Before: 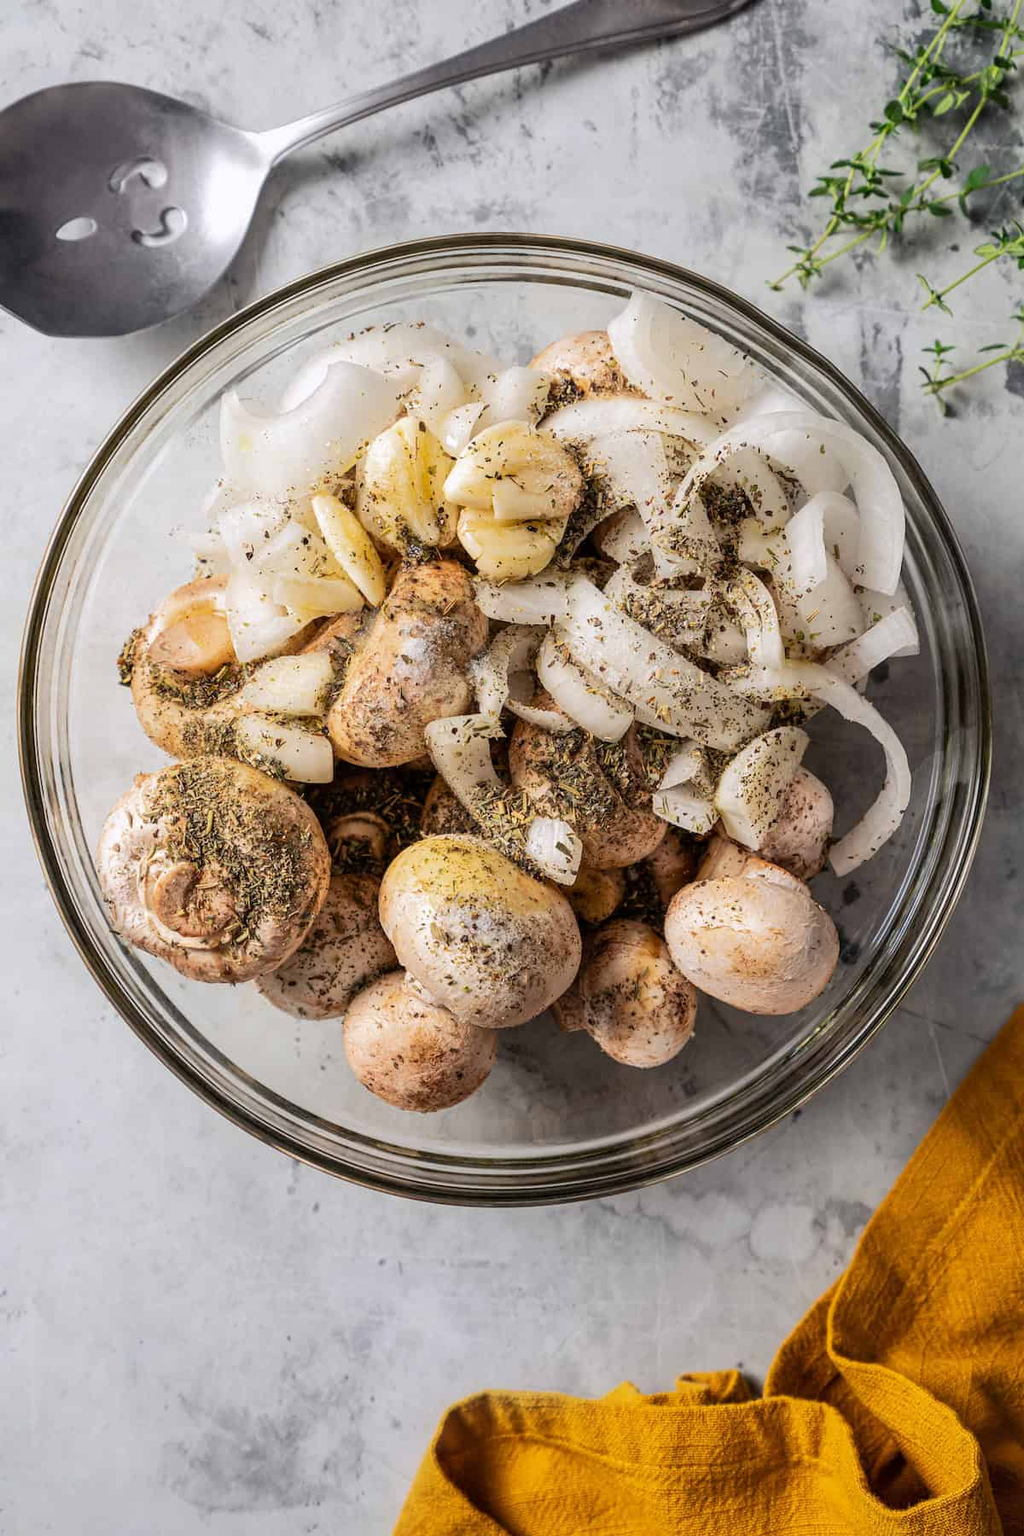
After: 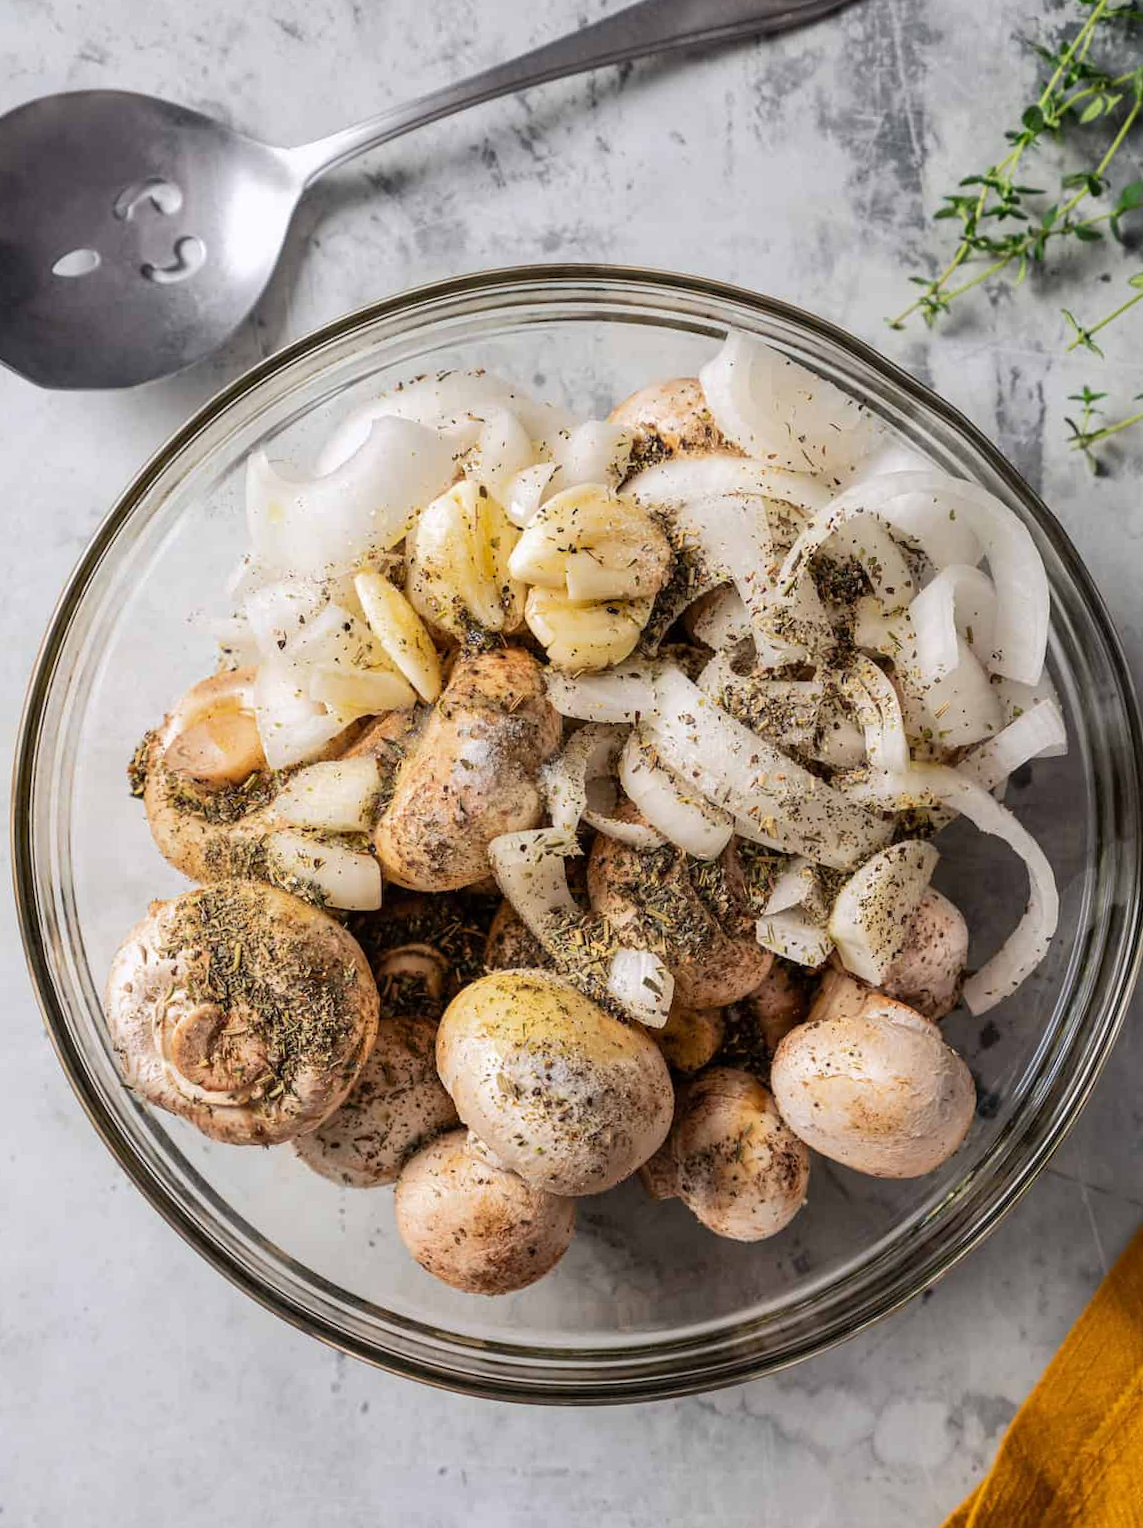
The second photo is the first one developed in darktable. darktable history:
crop and rotate: angle 0.39°, left 0.262%, right 3.443%, bottom 14.221%
